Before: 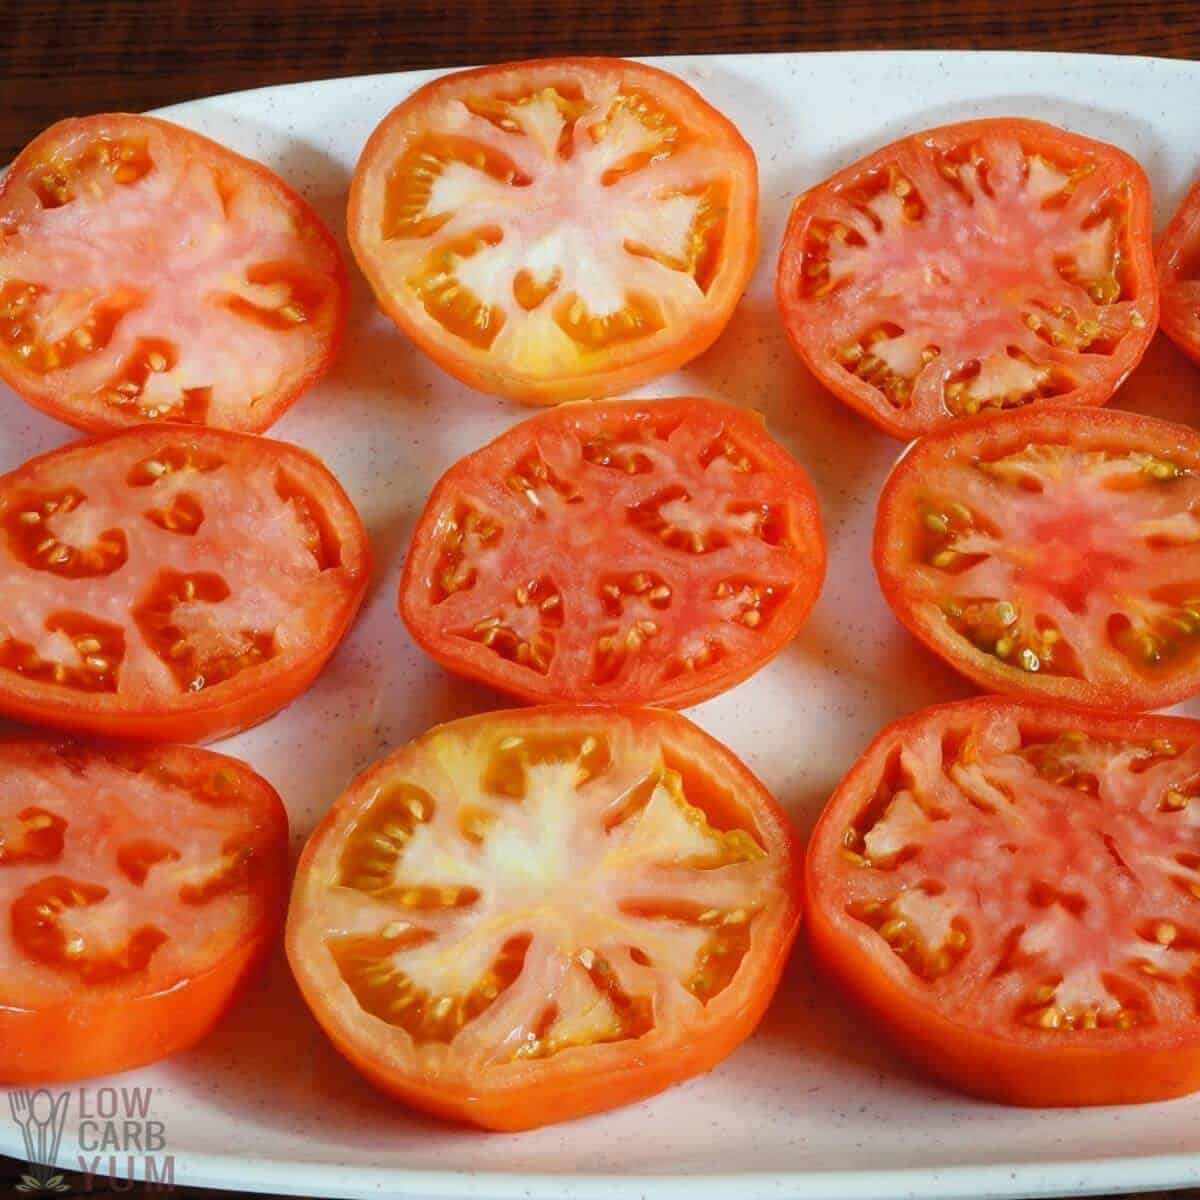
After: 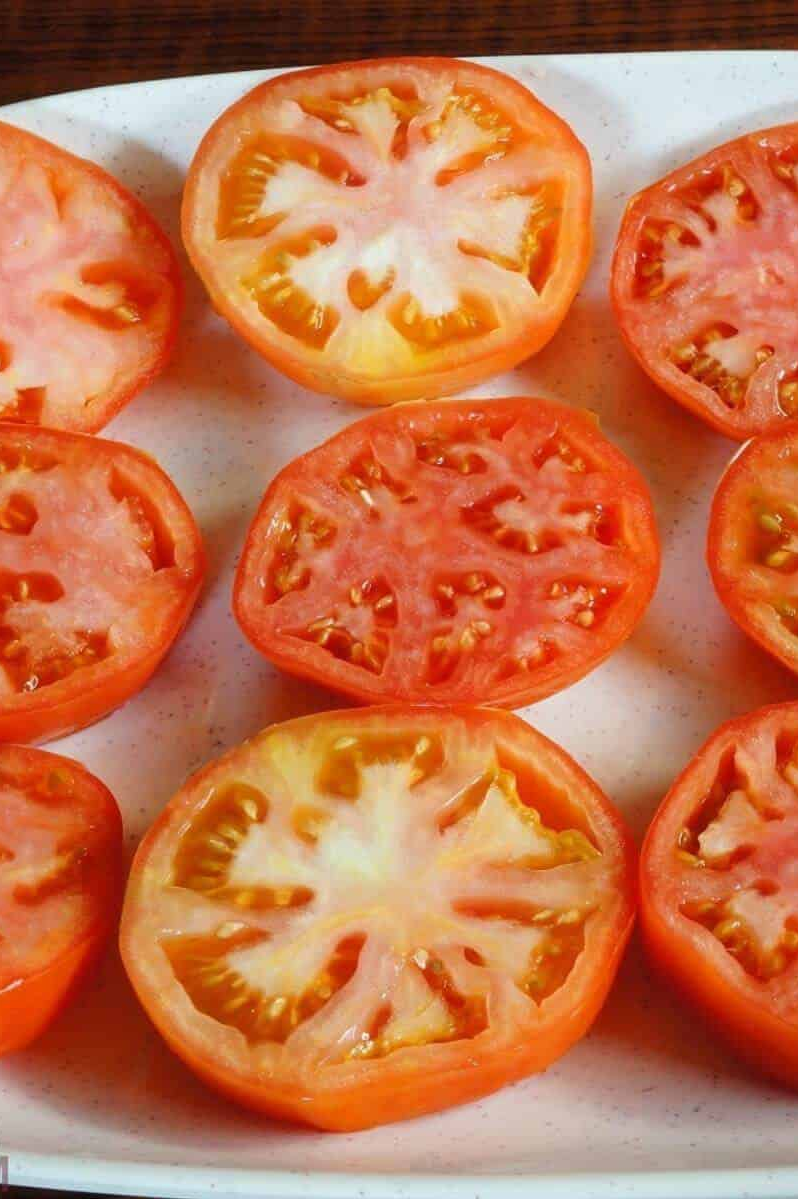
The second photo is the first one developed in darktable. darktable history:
crop and rotate: left 13.88%, right 19.574%
